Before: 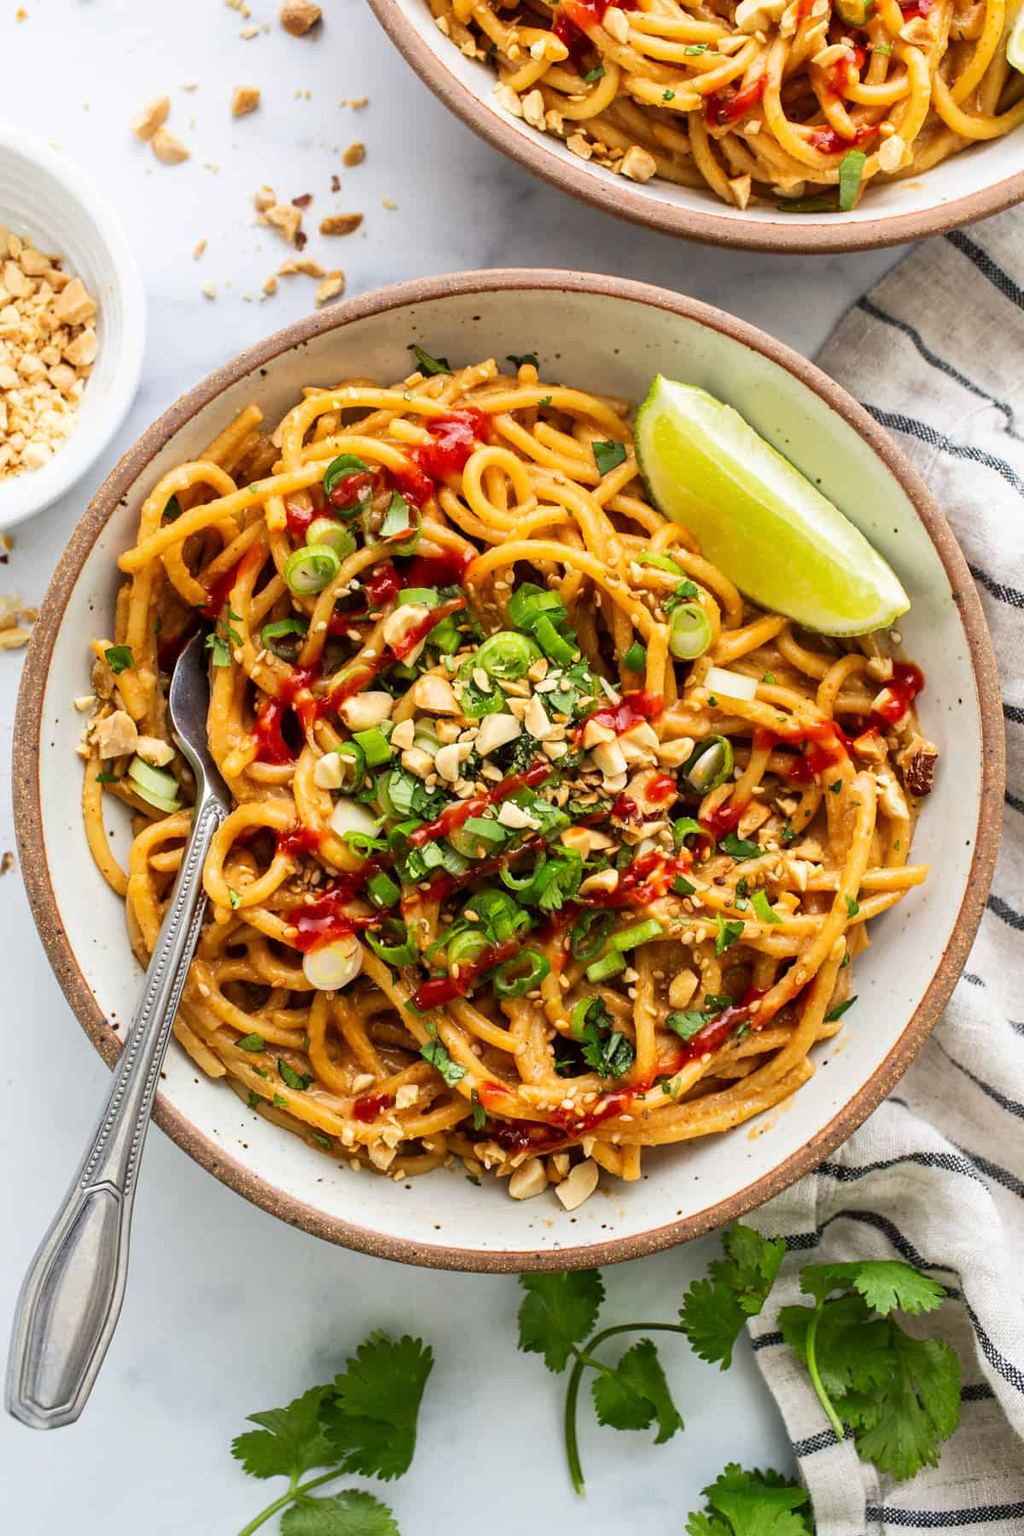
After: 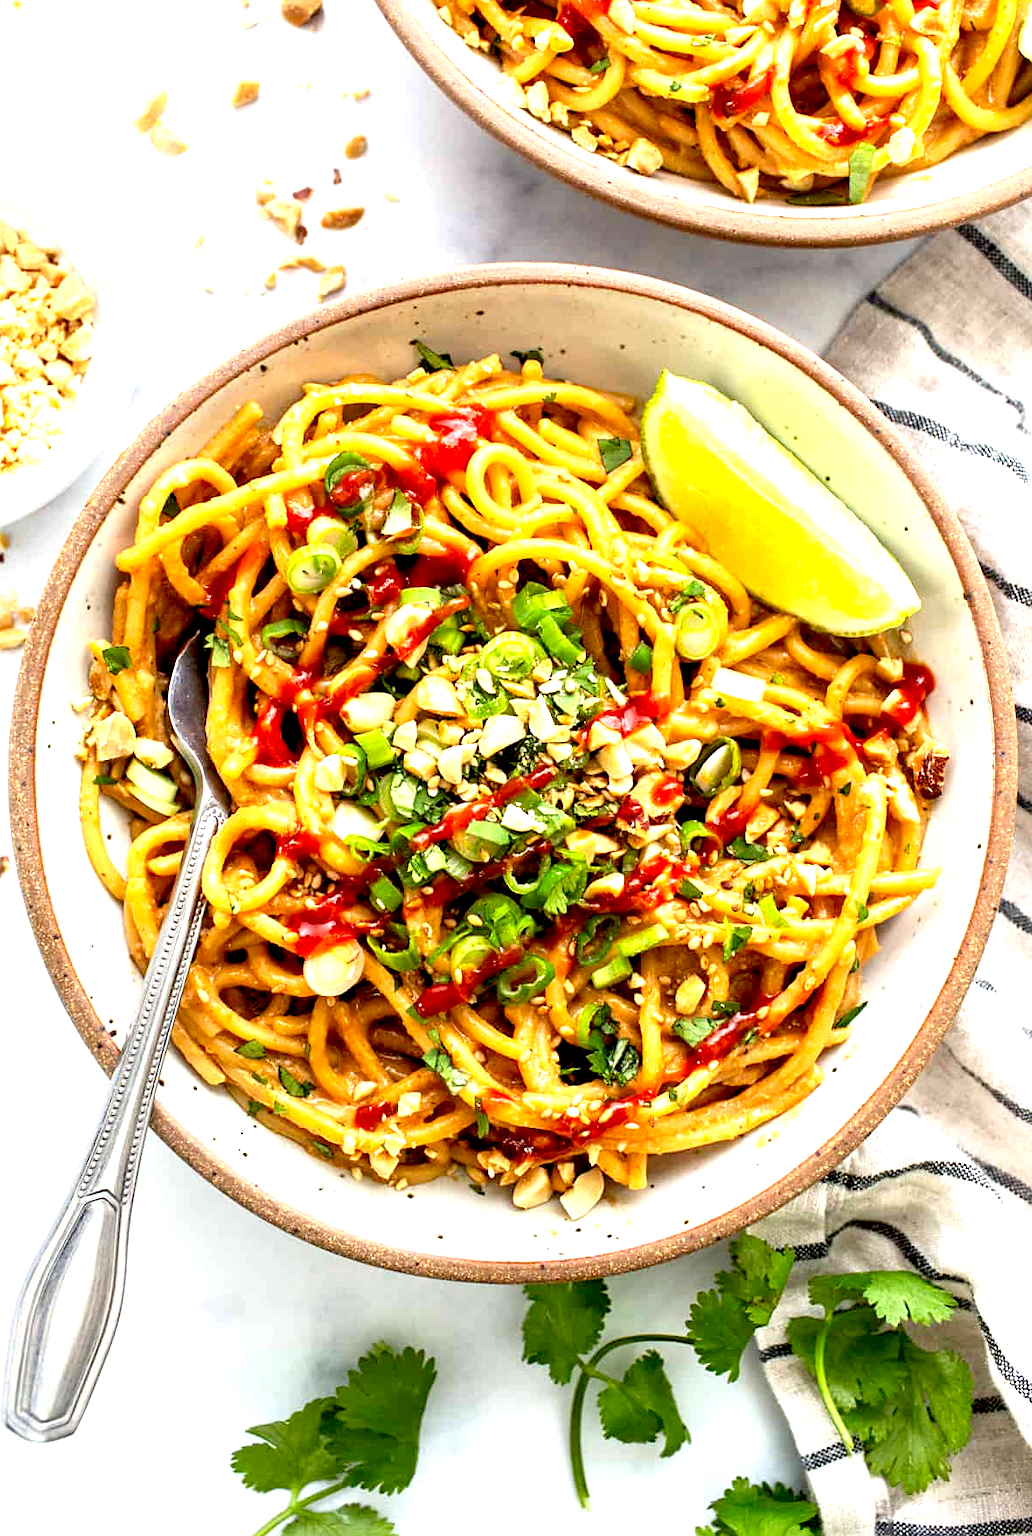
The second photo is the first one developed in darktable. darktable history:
exposure: black level correction 0.01, exposure 1 EV, compensate exposure bias true, compensate highlight preservation false
crop: left 0.436%, top 0.72%, right 0.24%, bottom 0.861%
sharpen: amount 0.211
